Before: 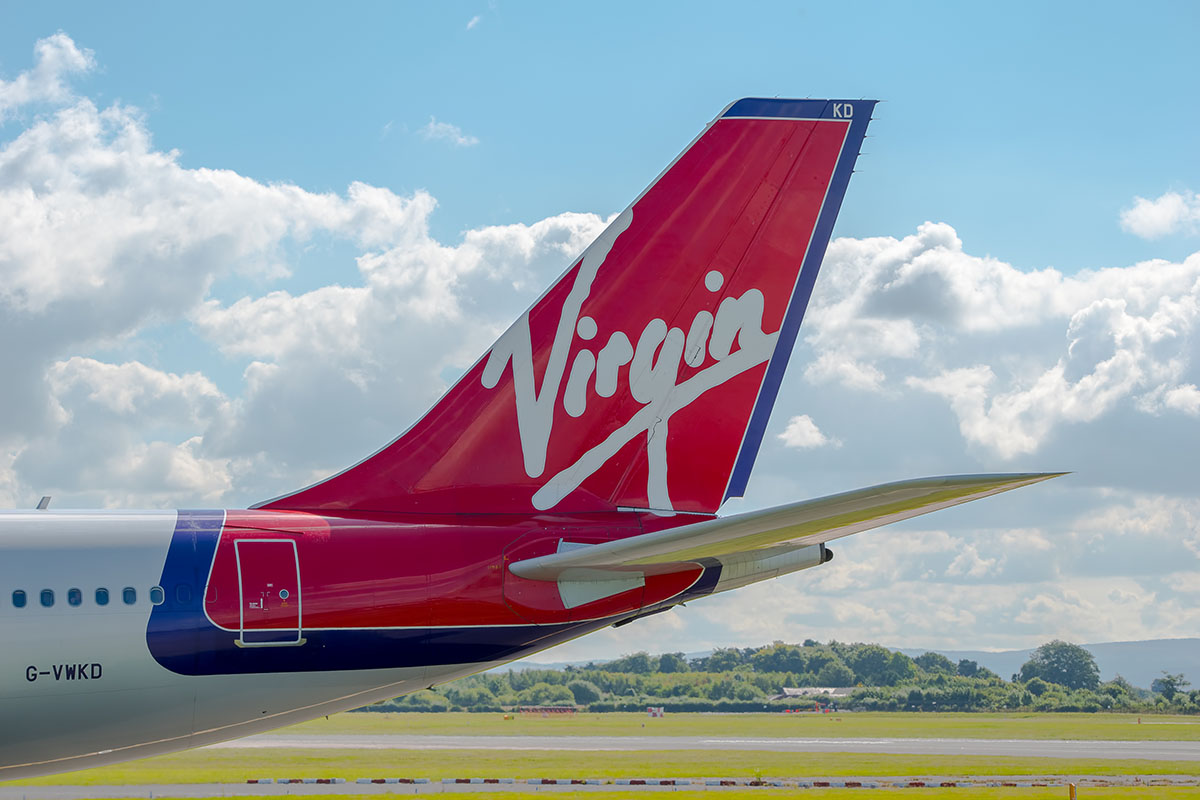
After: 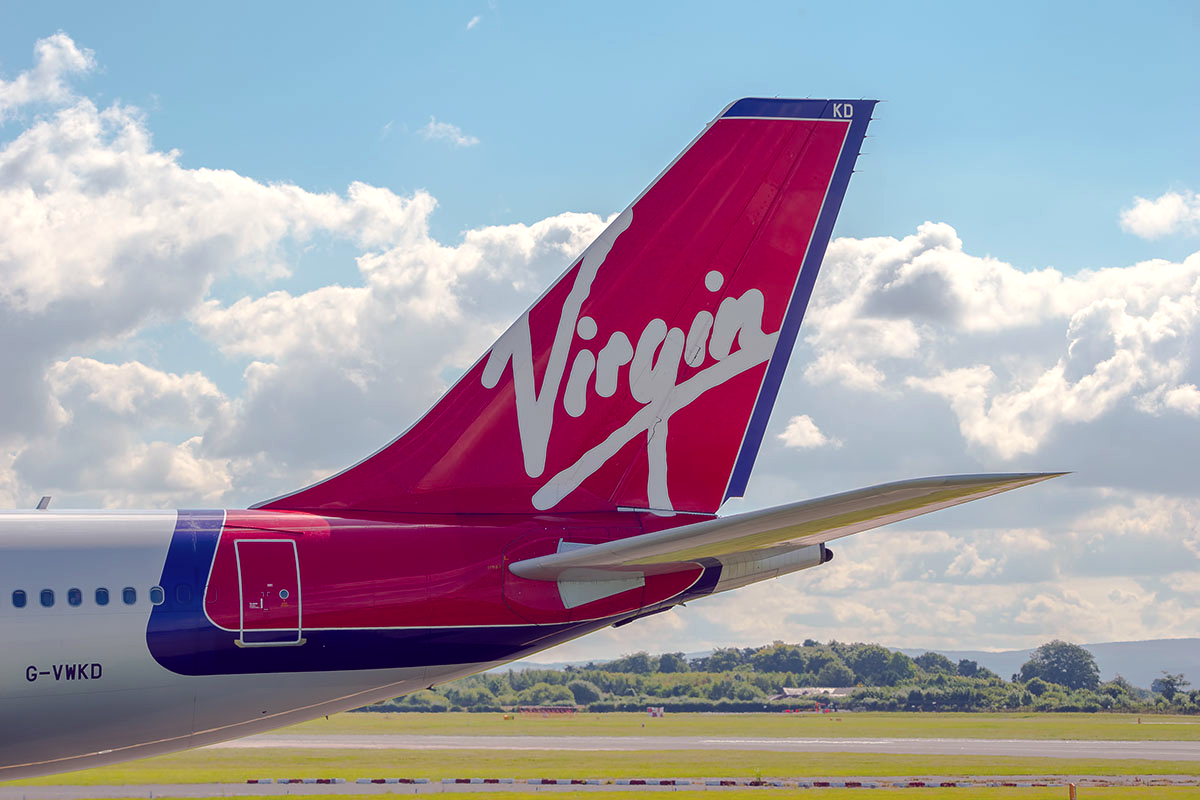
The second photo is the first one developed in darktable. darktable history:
exposure: exposure -0.151 EV, compensate highlight preservation false
color balance: lift [1.001, 0.997, 0.99, 1.01], gamma [1.007, 1, 0.975, 1.025], gain [1, 1.065, 1.052, 0.935], contrast 13.25%
